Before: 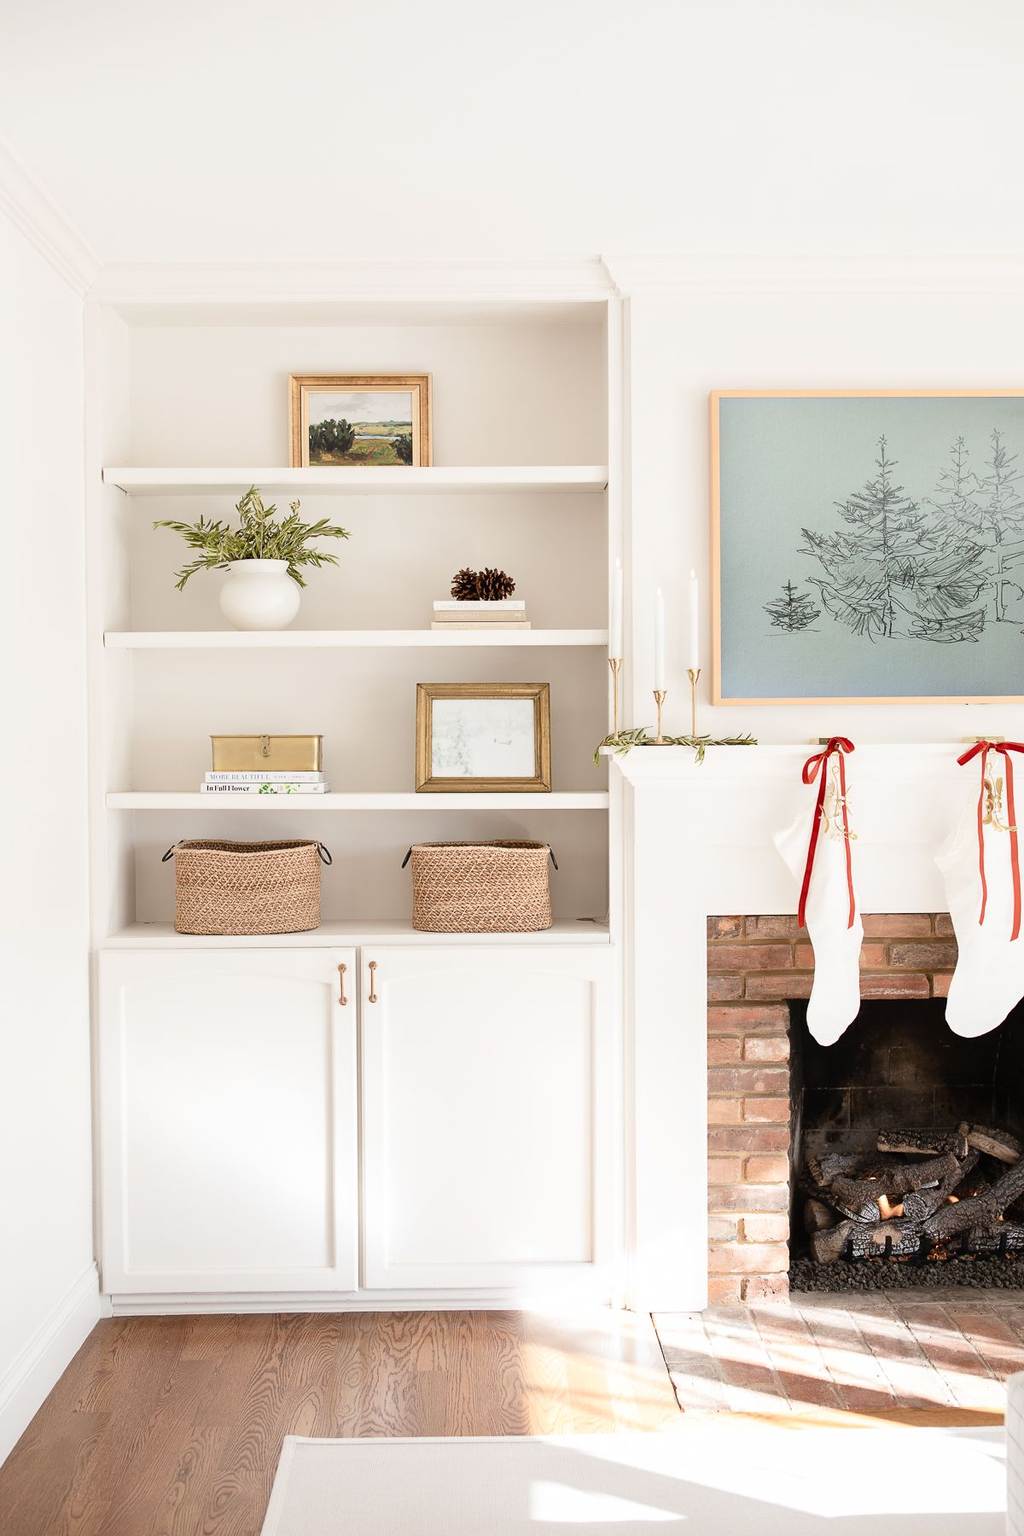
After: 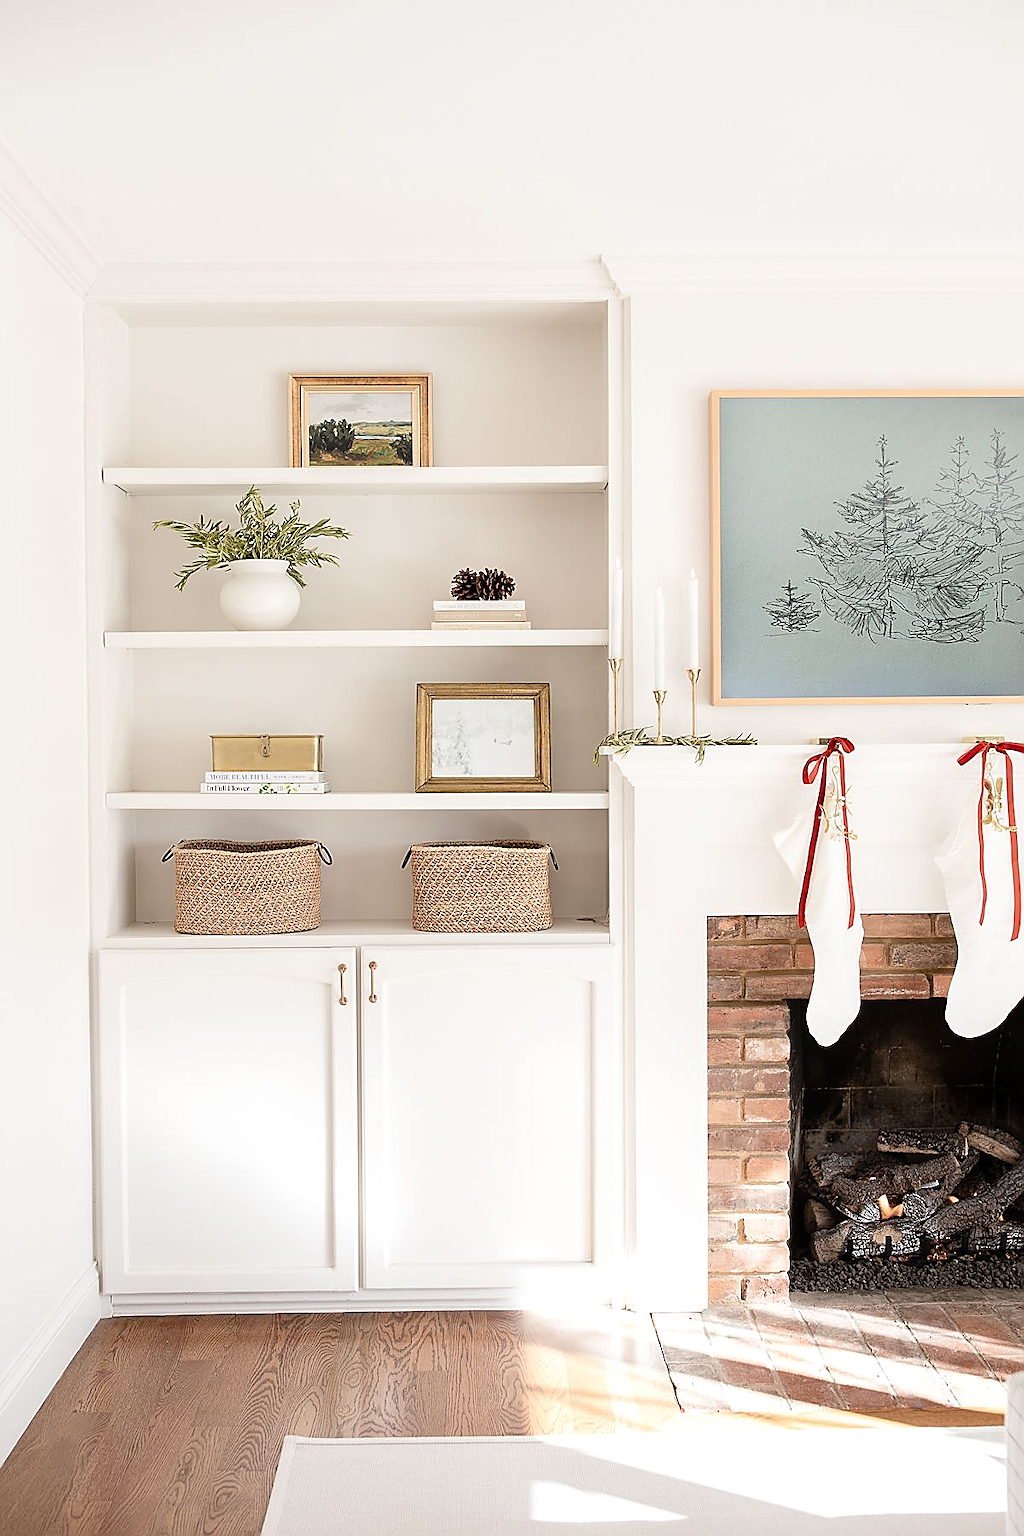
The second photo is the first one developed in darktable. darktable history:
local contrast: highlights 100%, shadows 100%, detail 120%, midtone range 0.2
sharpen: radius 1.4, amount 1.25, threshold 0.7
